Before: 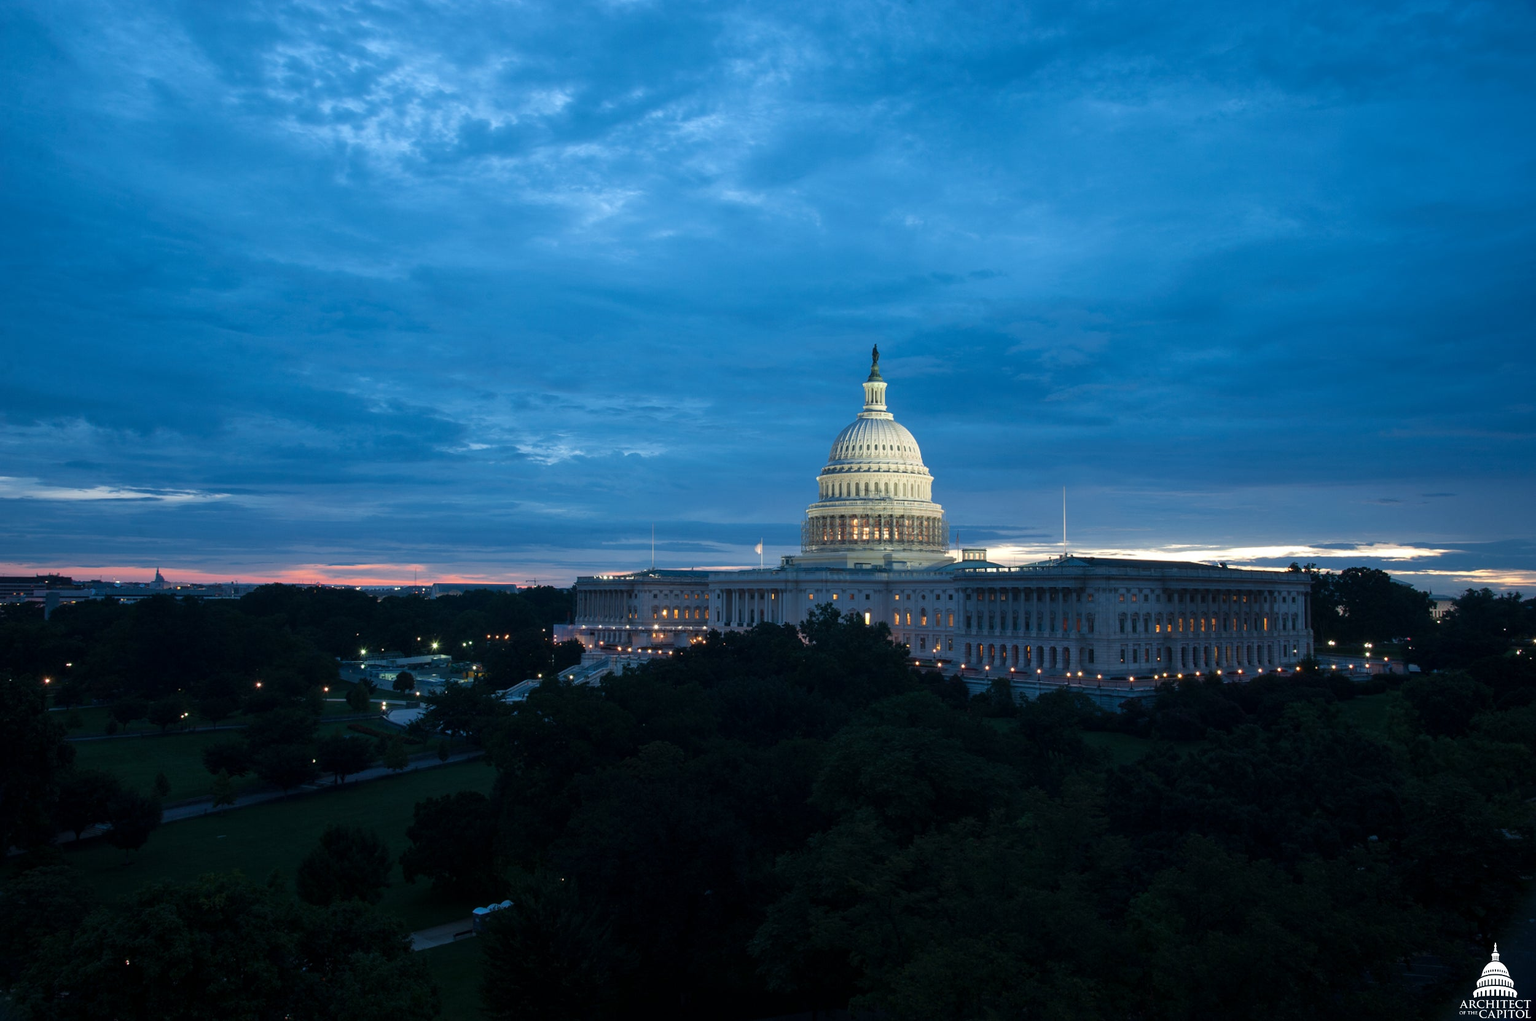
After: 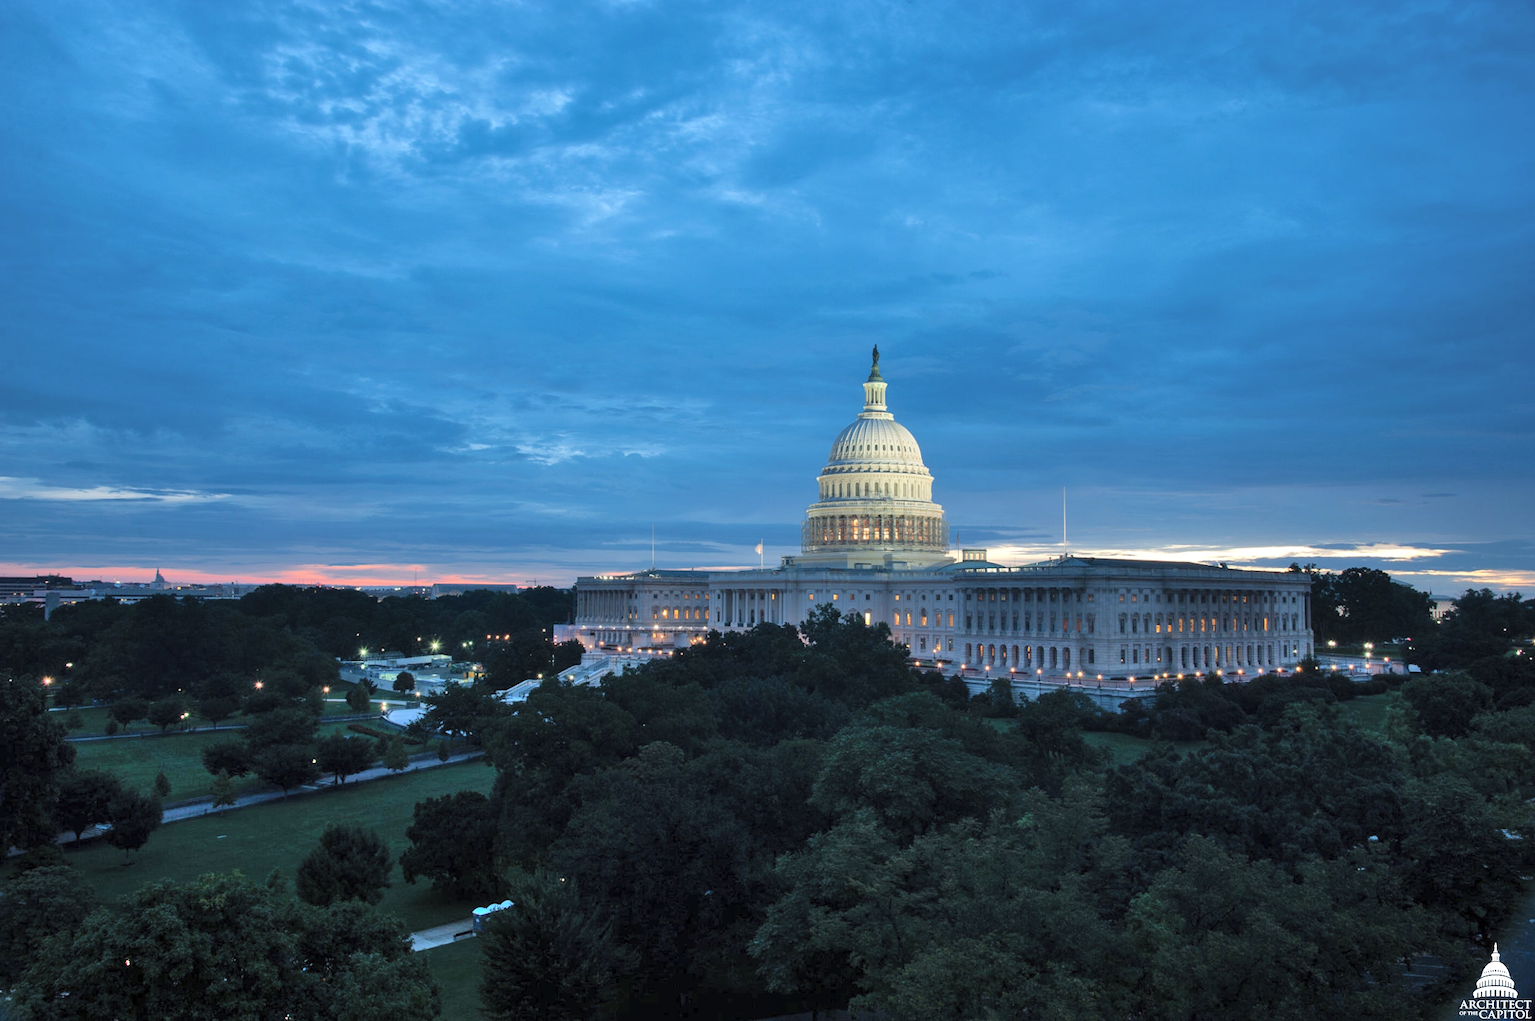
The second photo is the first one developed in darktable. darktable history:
contrast brightness saturation: brightness 0.15
shadows and highlights: shadows 60, soften with gaussian
